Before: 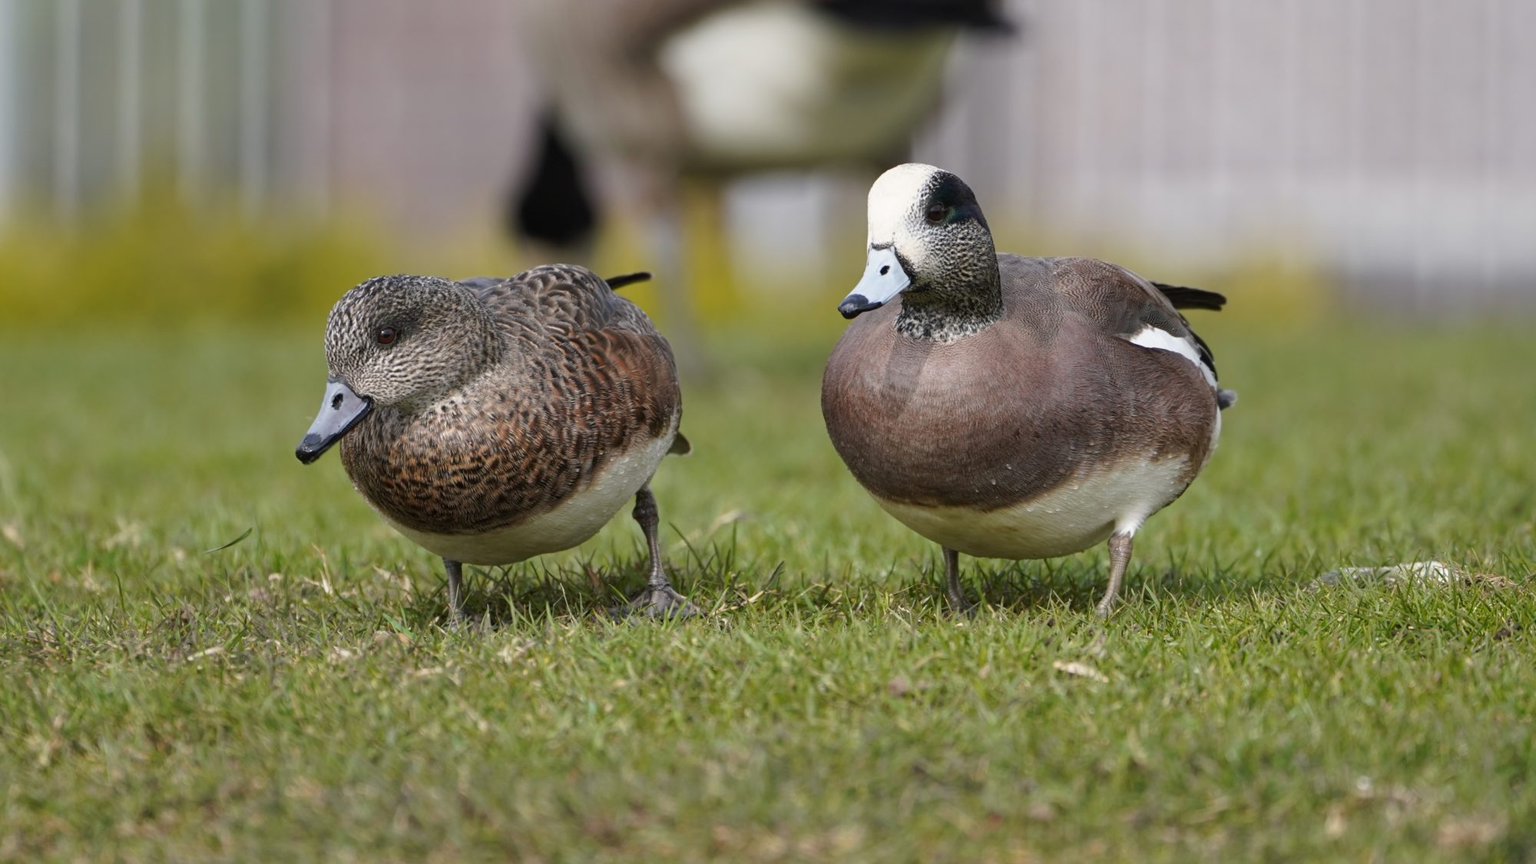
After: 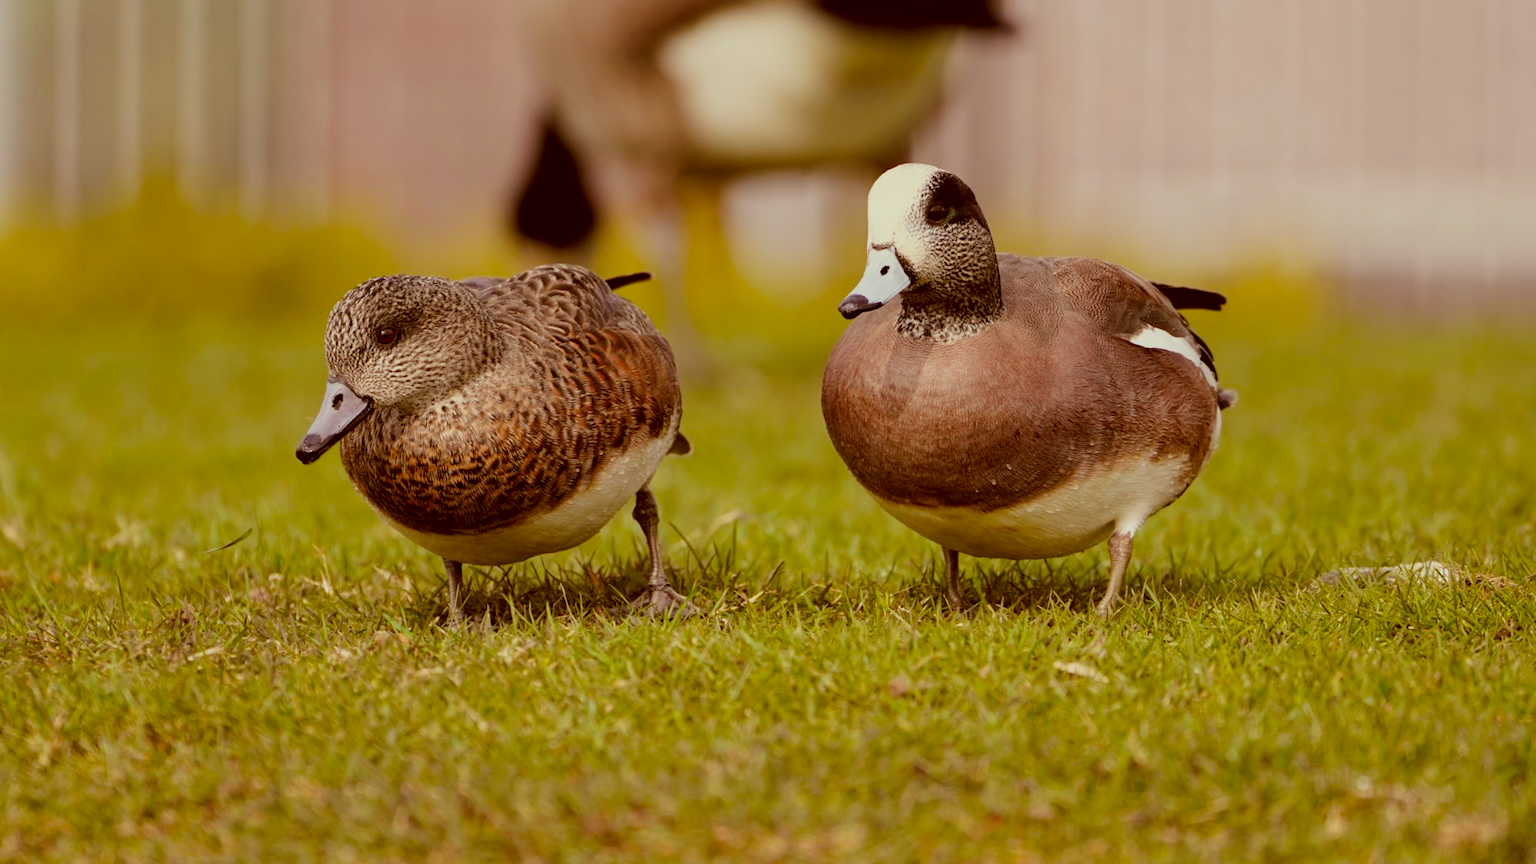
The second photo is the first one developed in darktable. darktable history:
rgb levels: mode RGB, independent channels, levels [[0, 0.474, 1], [0, 0.5, 1], [0, 0.5, 1]]
color correction: highlights a* -5.94, highlights b* 9.48, shadows a* 10.12, shadows b* 23.94
filmic rgb: black relative exposure -7.6 EV, white relative exposure 4.64 EV, threshold 3 EV, target black luminance 0%, hardness 3.55, latitude 50.51%, contrast 1.033, highlights saturation mix 10%, shadows ↔ highlights balance -0.198%, color science v4 (2020), enable highlight reconstruction true
